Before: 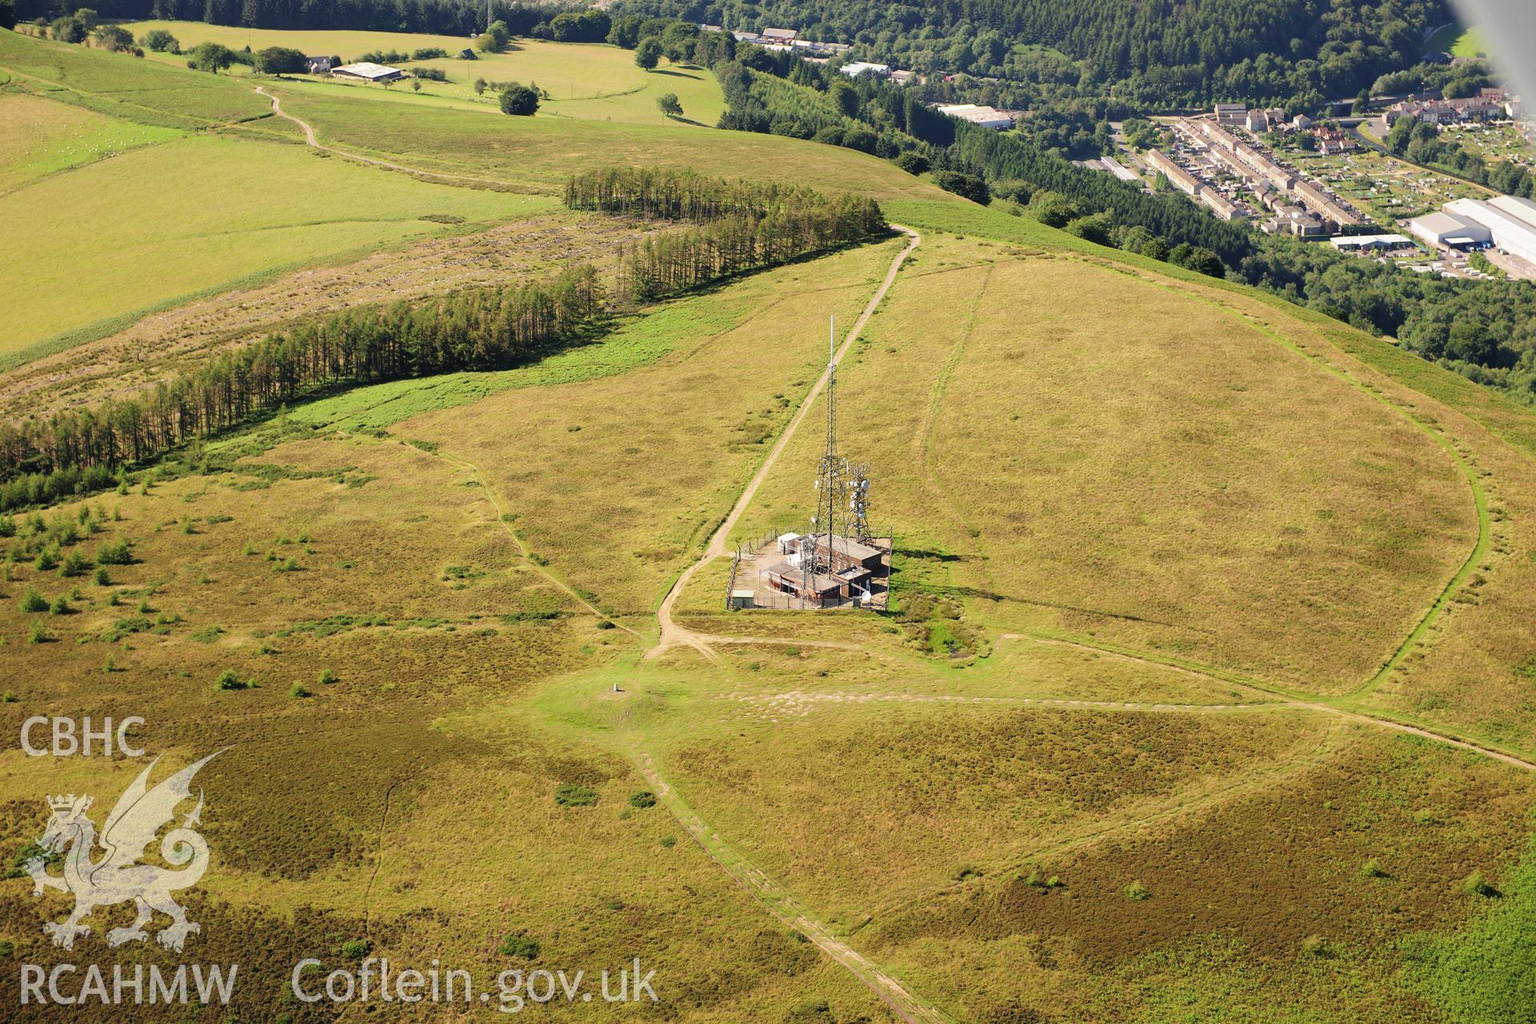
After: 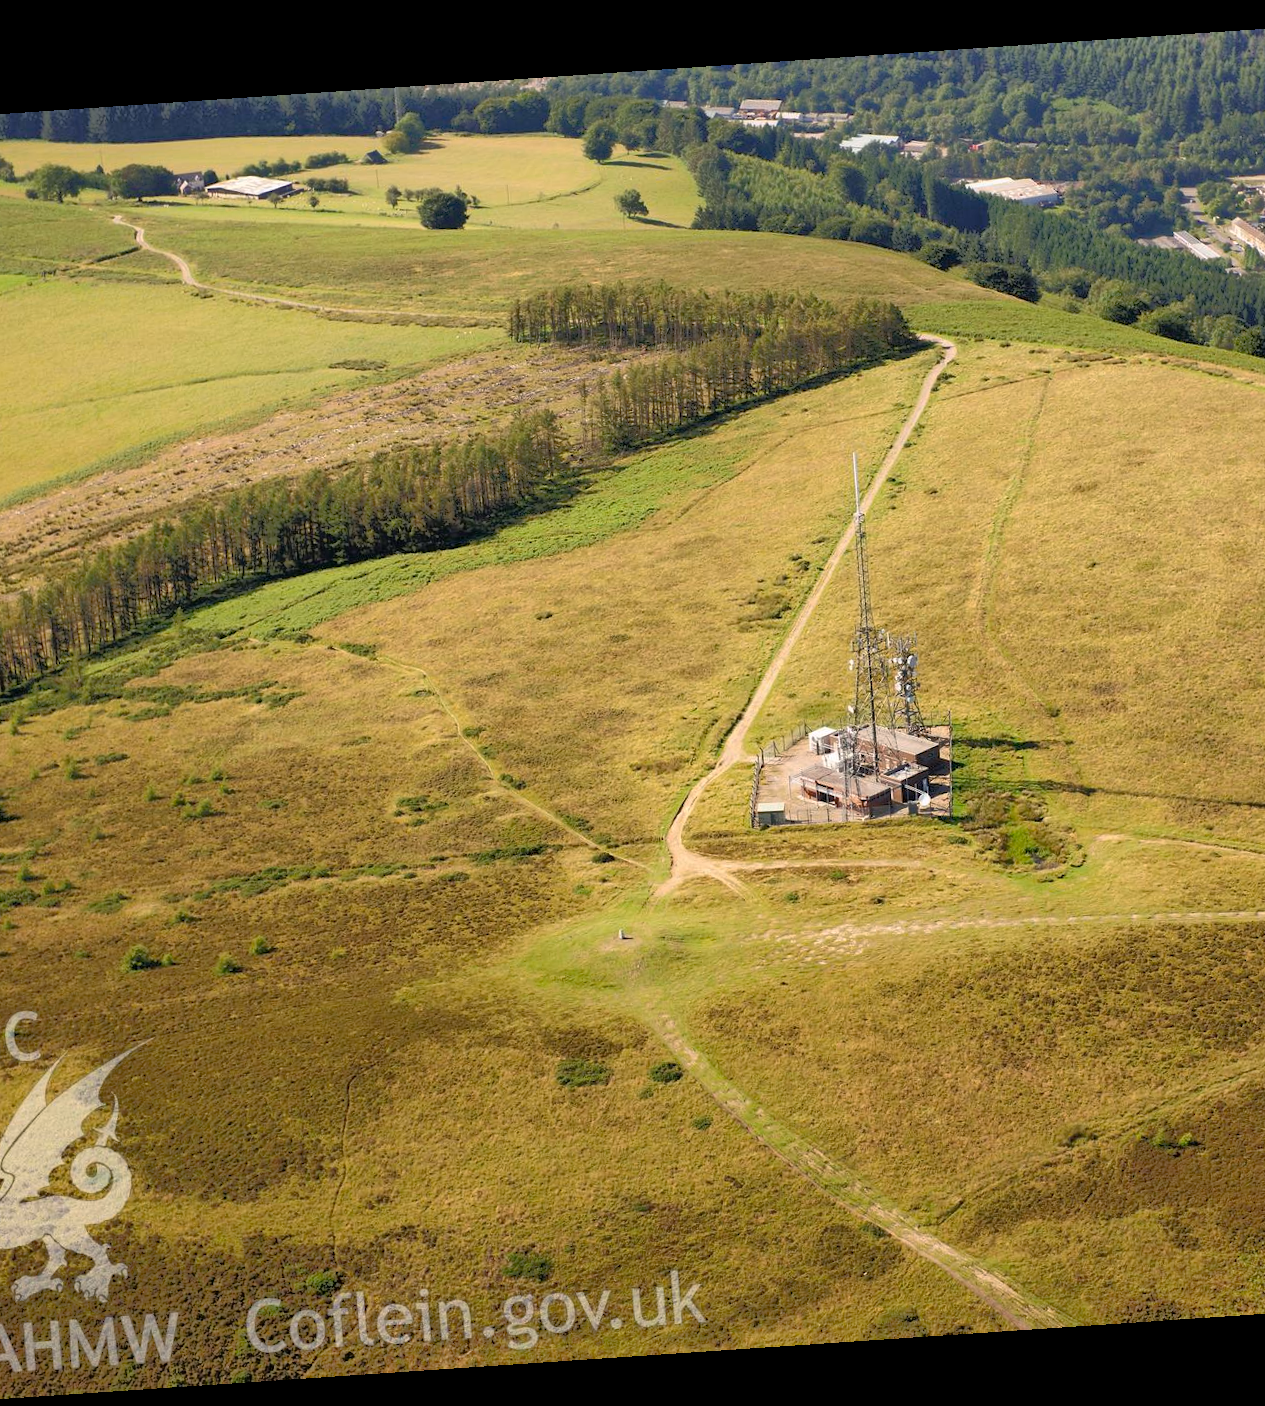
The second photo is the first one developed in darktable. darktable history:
crop: left 10.644%, right 26.528%
tone equalizer: -8 EV -0.528 EV, -7 EV -0.319 EV, -6 EV -0.083 EV, -5 EV 0.413 EV, -4 EV 0.985 EV, -3 EV 0.791 EV, -2 EV -0.01 EV, -1 EV 0.14 EV, +0 EV -0.012 EV, smoothing 1
exposure: black level correction 0.001, exposure -0.2 EV, compensate highlight preservation false
rotate and perspective: rotation -4.2°, shear 0.006, automatic cropping off
